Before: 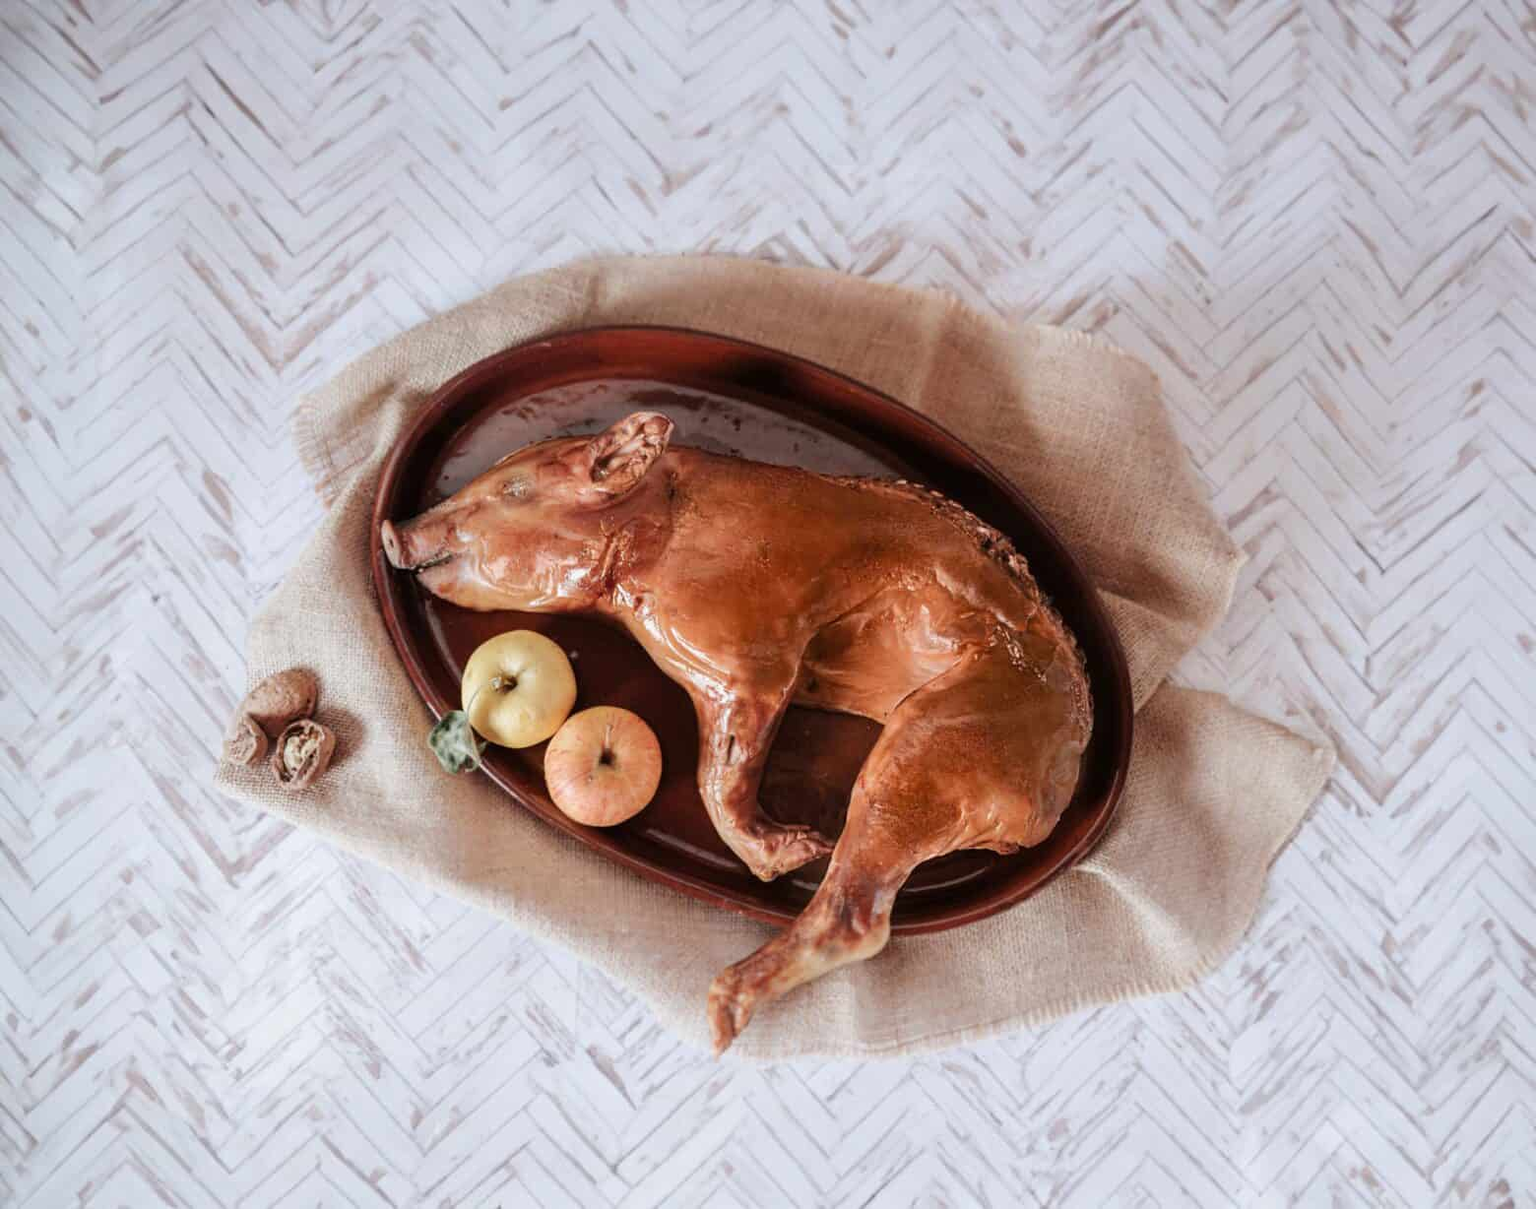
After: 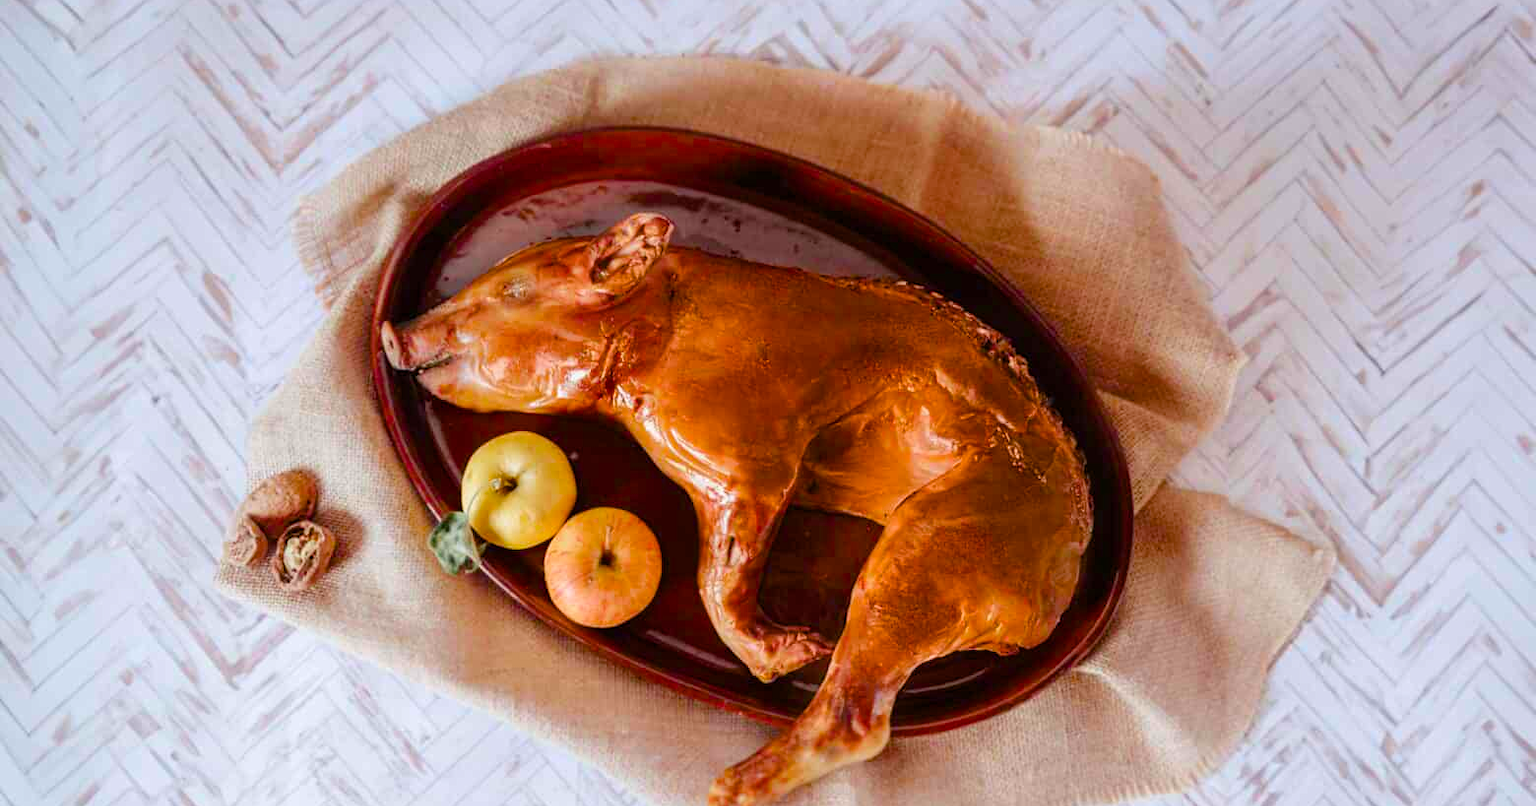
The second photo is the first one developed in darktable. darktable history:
color balance rgb: shadows lift › chroma 2.908%, shadows lift › hue 280°, perceptual saturation grading › global saturation 37.09%, perceptual saturation grading › shadows 35.072%, global vibrance 32.741%
crop: top 16.526%, bottom 16.759%
